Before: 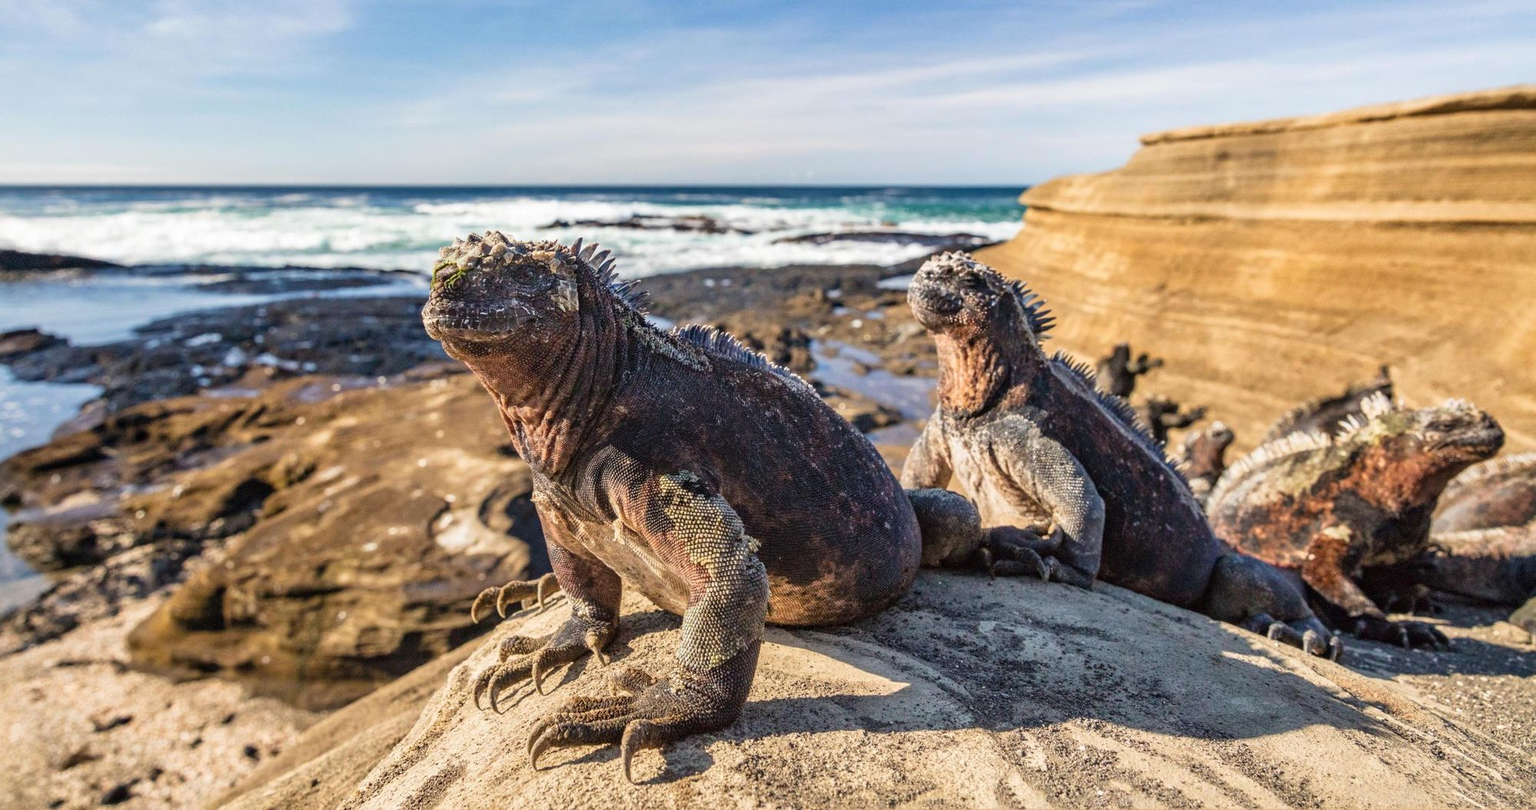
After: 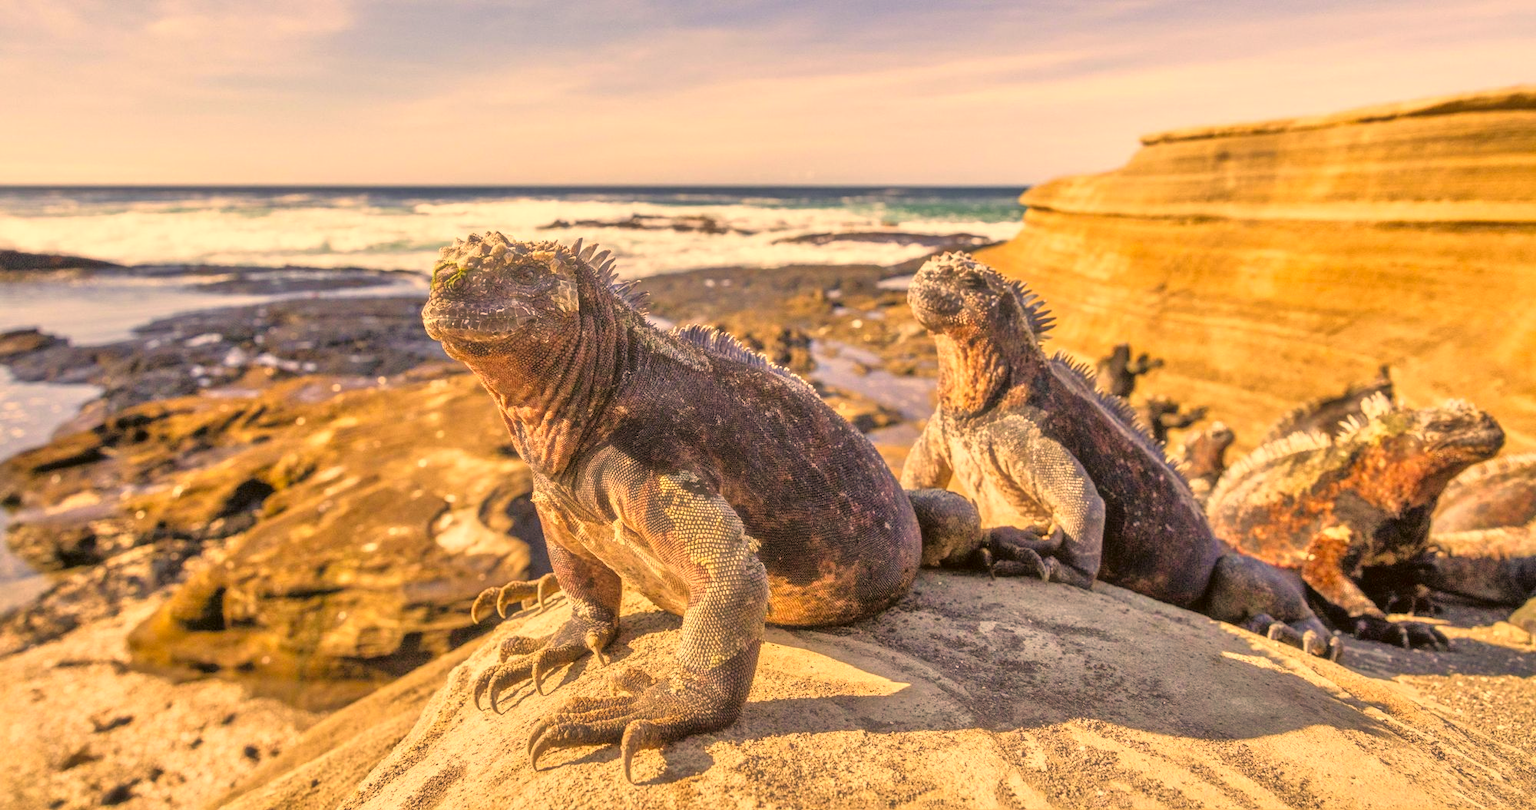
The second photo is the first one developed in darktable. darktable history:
tone equalizer: -7 EV 0.141 EV, -6 EV 0.612 EV, -5 EV 1.12 EV, -4 EV 1.36 EV, -3 EV 1.13 EV, -2 EV 0.6 EV, -1 EV 0.161 EV, mask exposure compensation -0.502 EV
haze removal: strength -0.098, compatibility mode true, adaptive false
color correction: highlights a* 18.46, highlights b* 34.82, shadows a* 1.14, shadows b* 6.11, saturation 1.02
